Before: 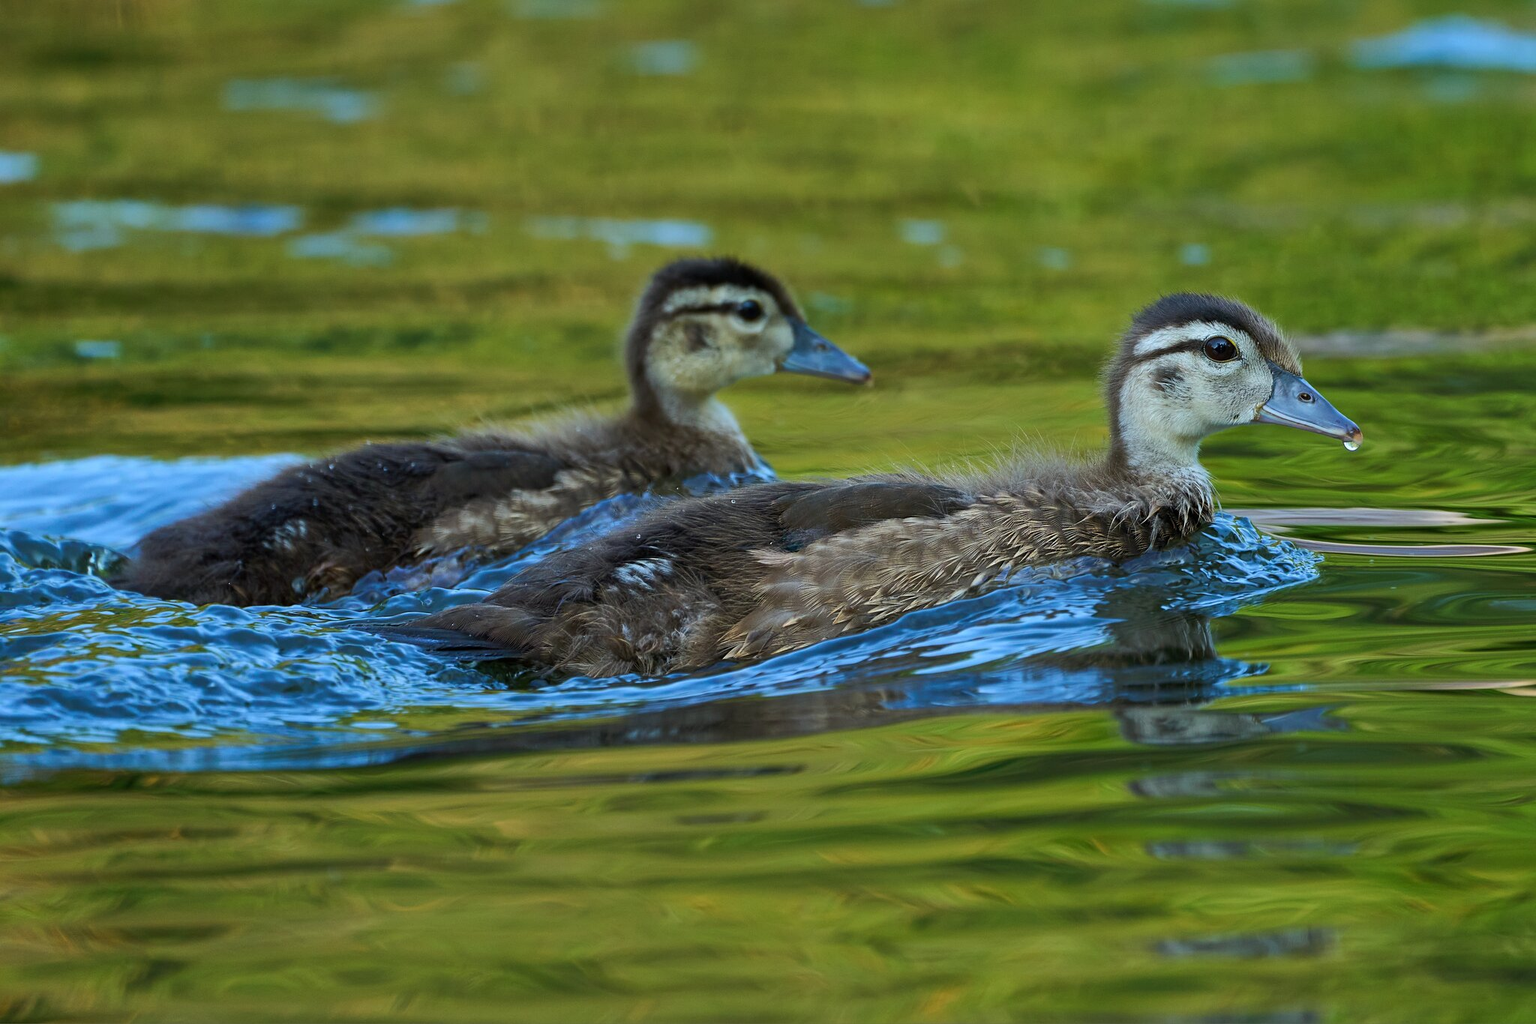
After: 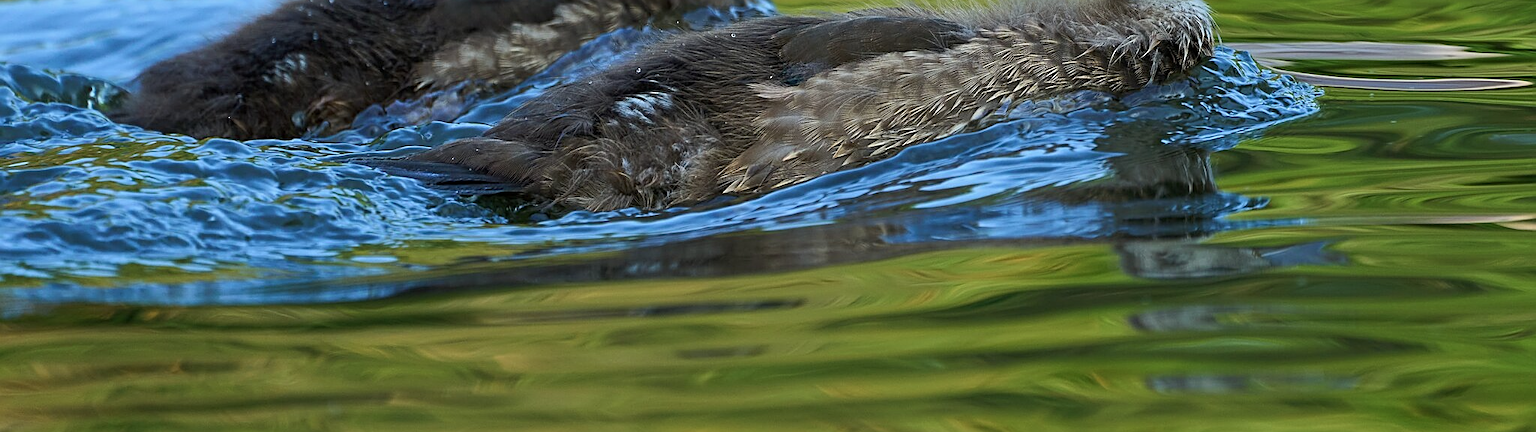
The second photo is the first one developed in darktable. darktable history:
crop: top 45.551%, bottom 12.262%
contrast brightness saturation: saturation -0.1
sharpen: on, module defaults
